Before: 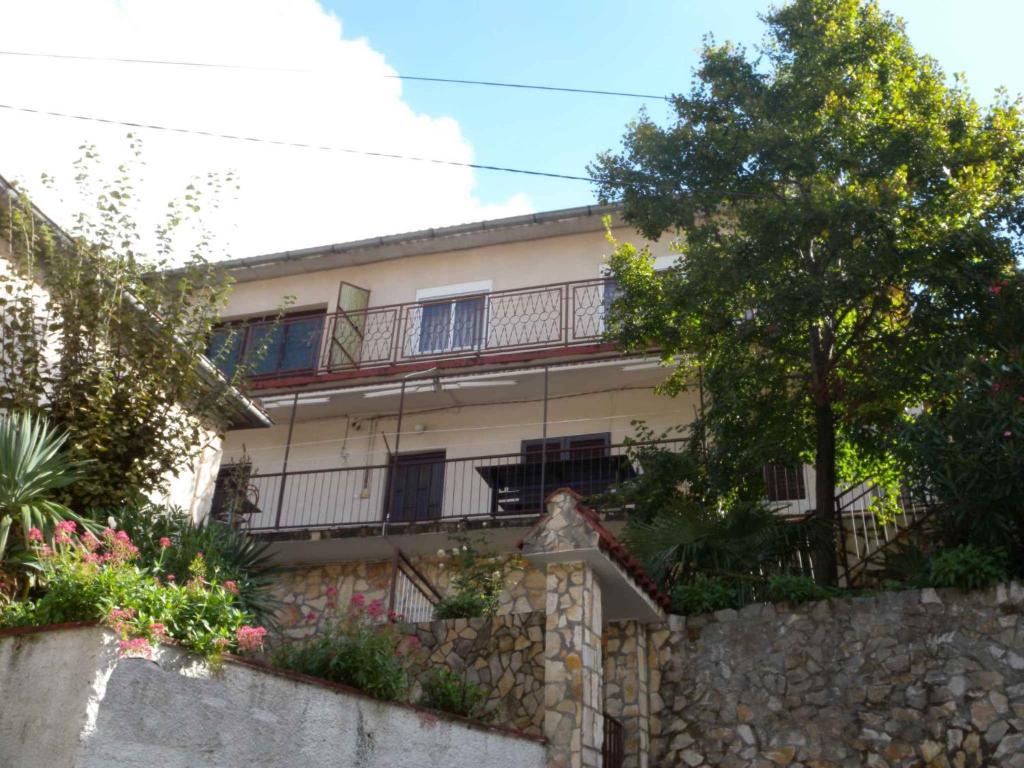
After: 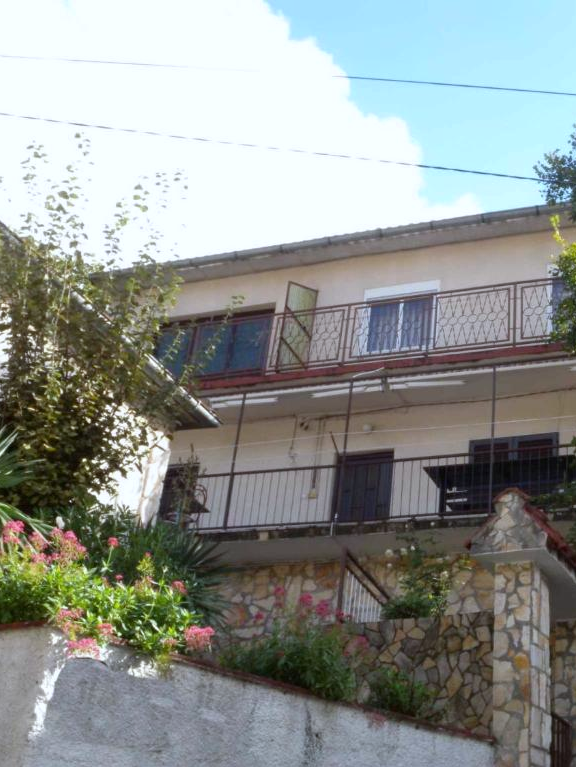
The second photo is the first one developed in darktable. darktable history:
crop: left 5.114%, right 38.589%
white balance: red 0.967, blue 1.049
